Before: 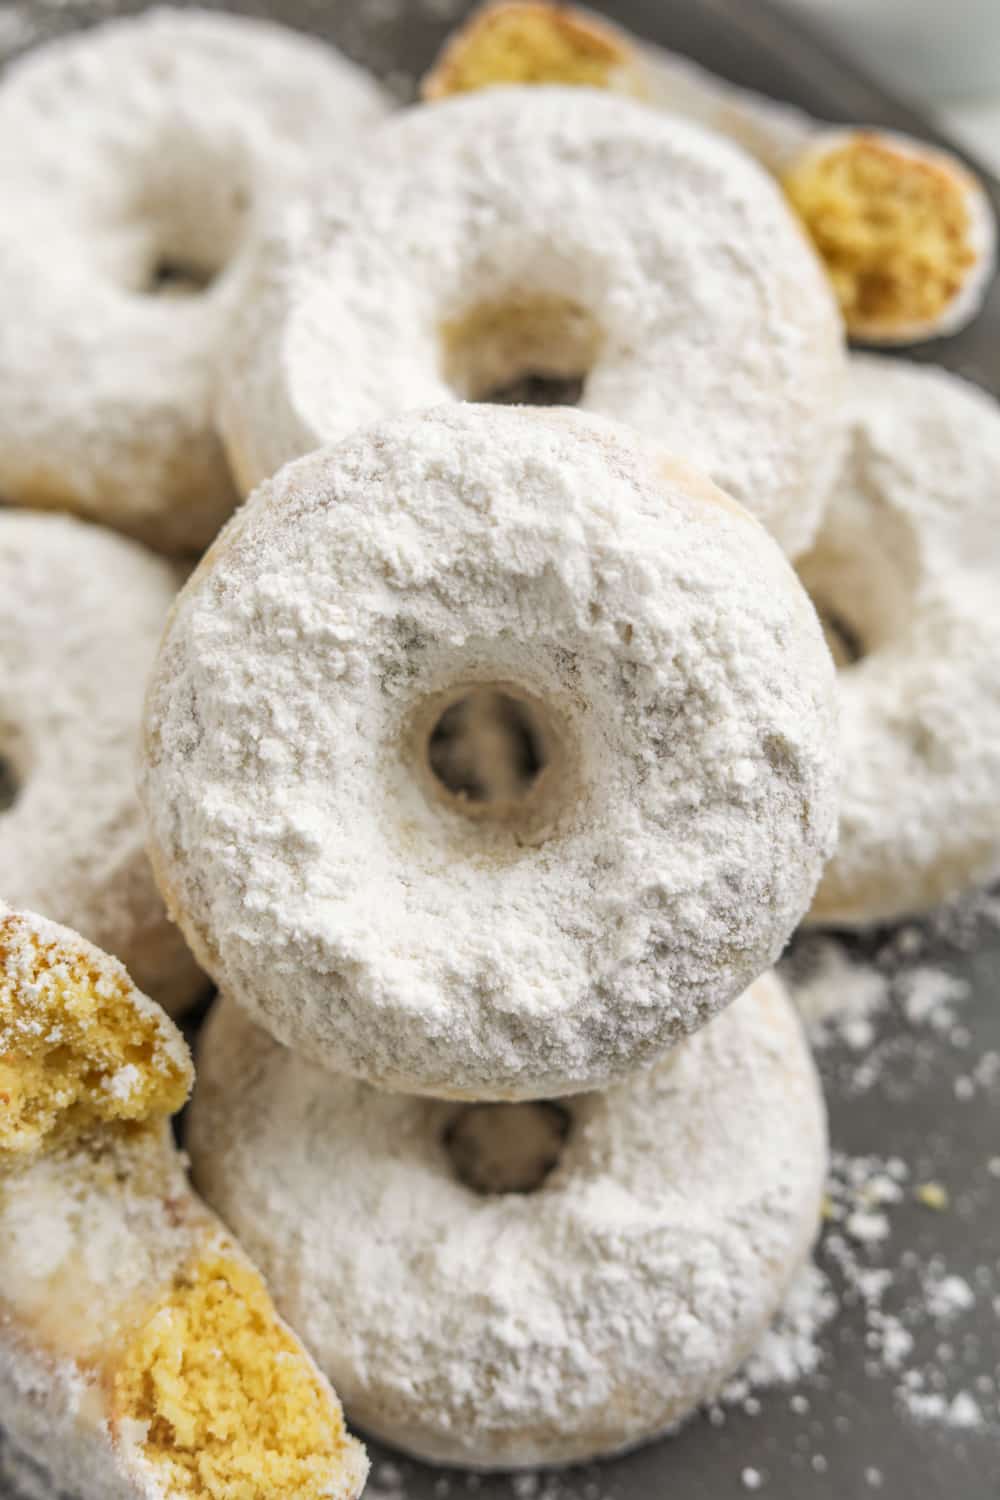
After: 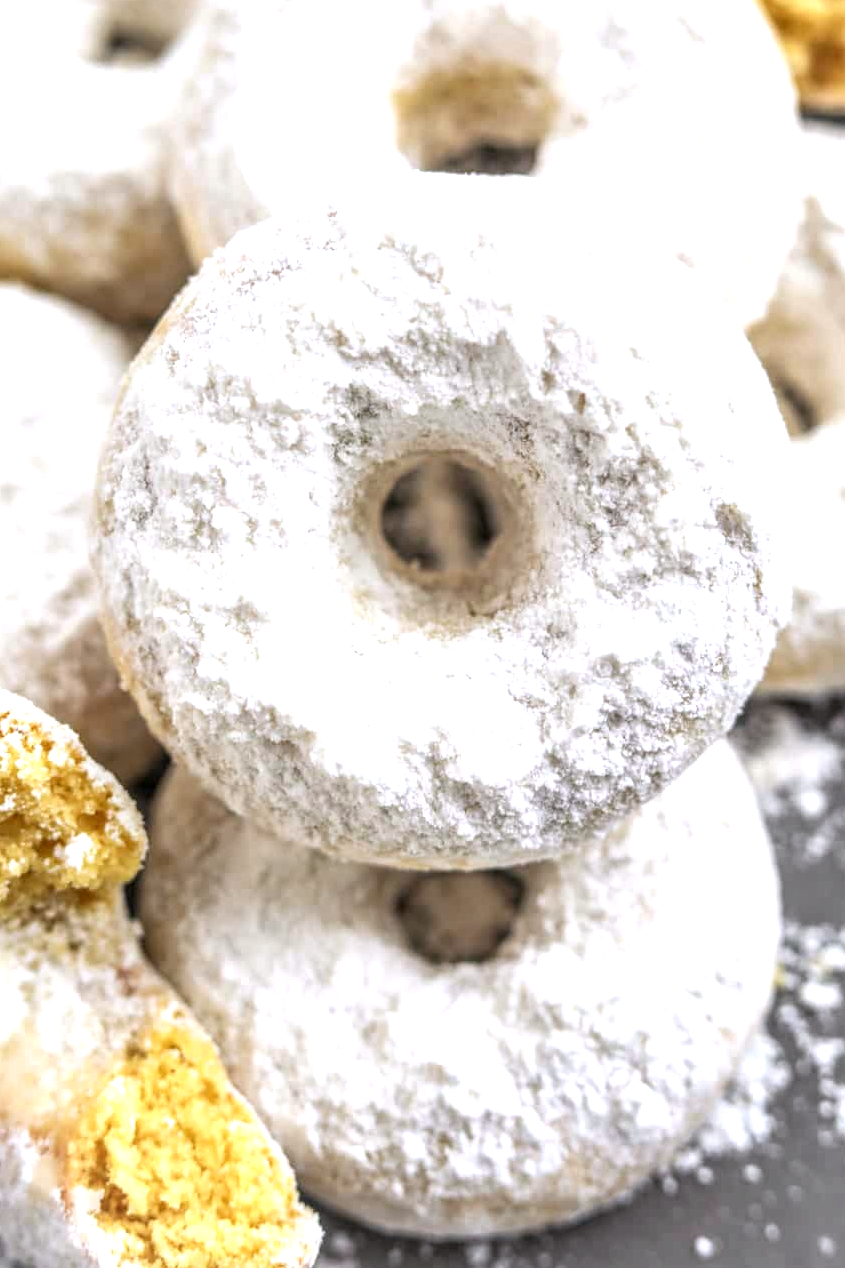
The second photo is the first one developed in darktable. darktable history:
exposure: exposure 0.761 EV, compensate exposure bias true, compensate highlight preservation false
local contrast: on, module defaults
crop and rotate: left 4.716%, top 15.409%, right 10.714%
color calibration: illuminant as shot in camera, x 0.358, y 0.373, temperature 4628.91 K
